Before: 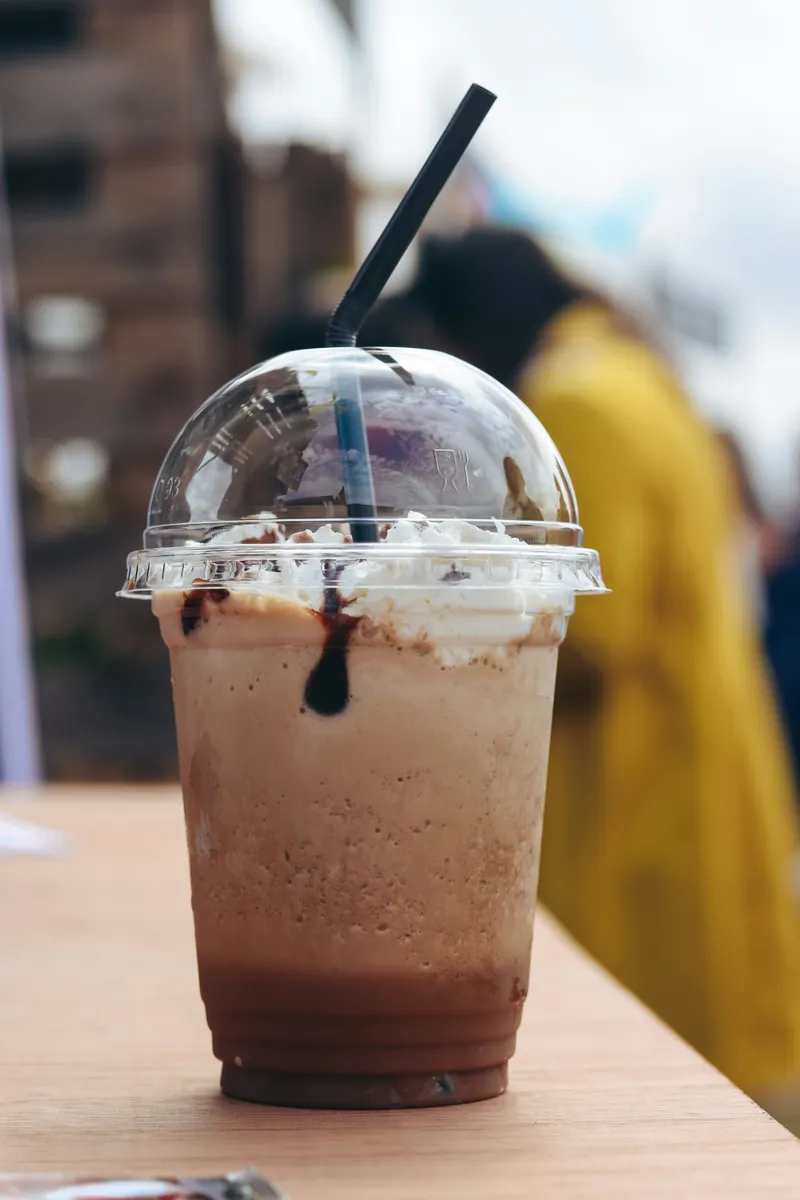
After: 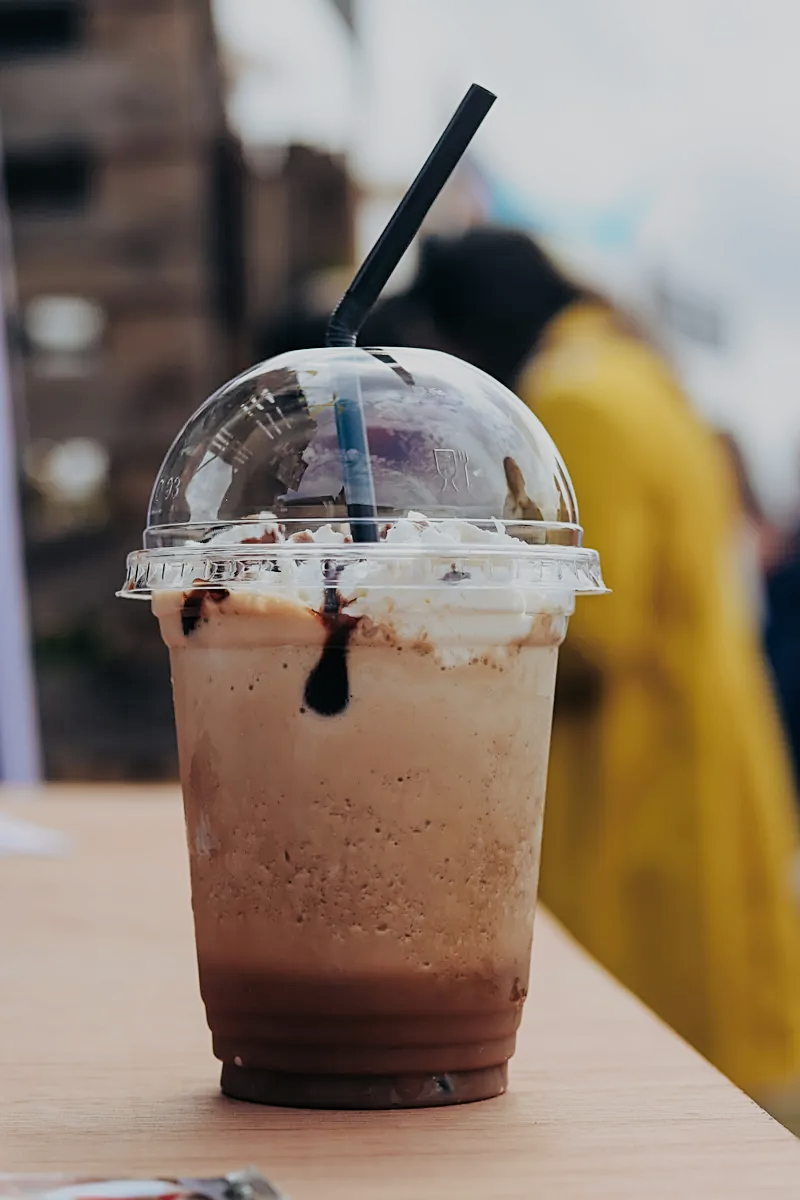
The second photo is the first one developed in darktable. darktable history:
sharpen: on, module defaults
filmic rgb: black relative exposure -7.65 EV, white relative exposure 4.56 EV, hardness 3.61, iterations of high-quality reconstruction 10
